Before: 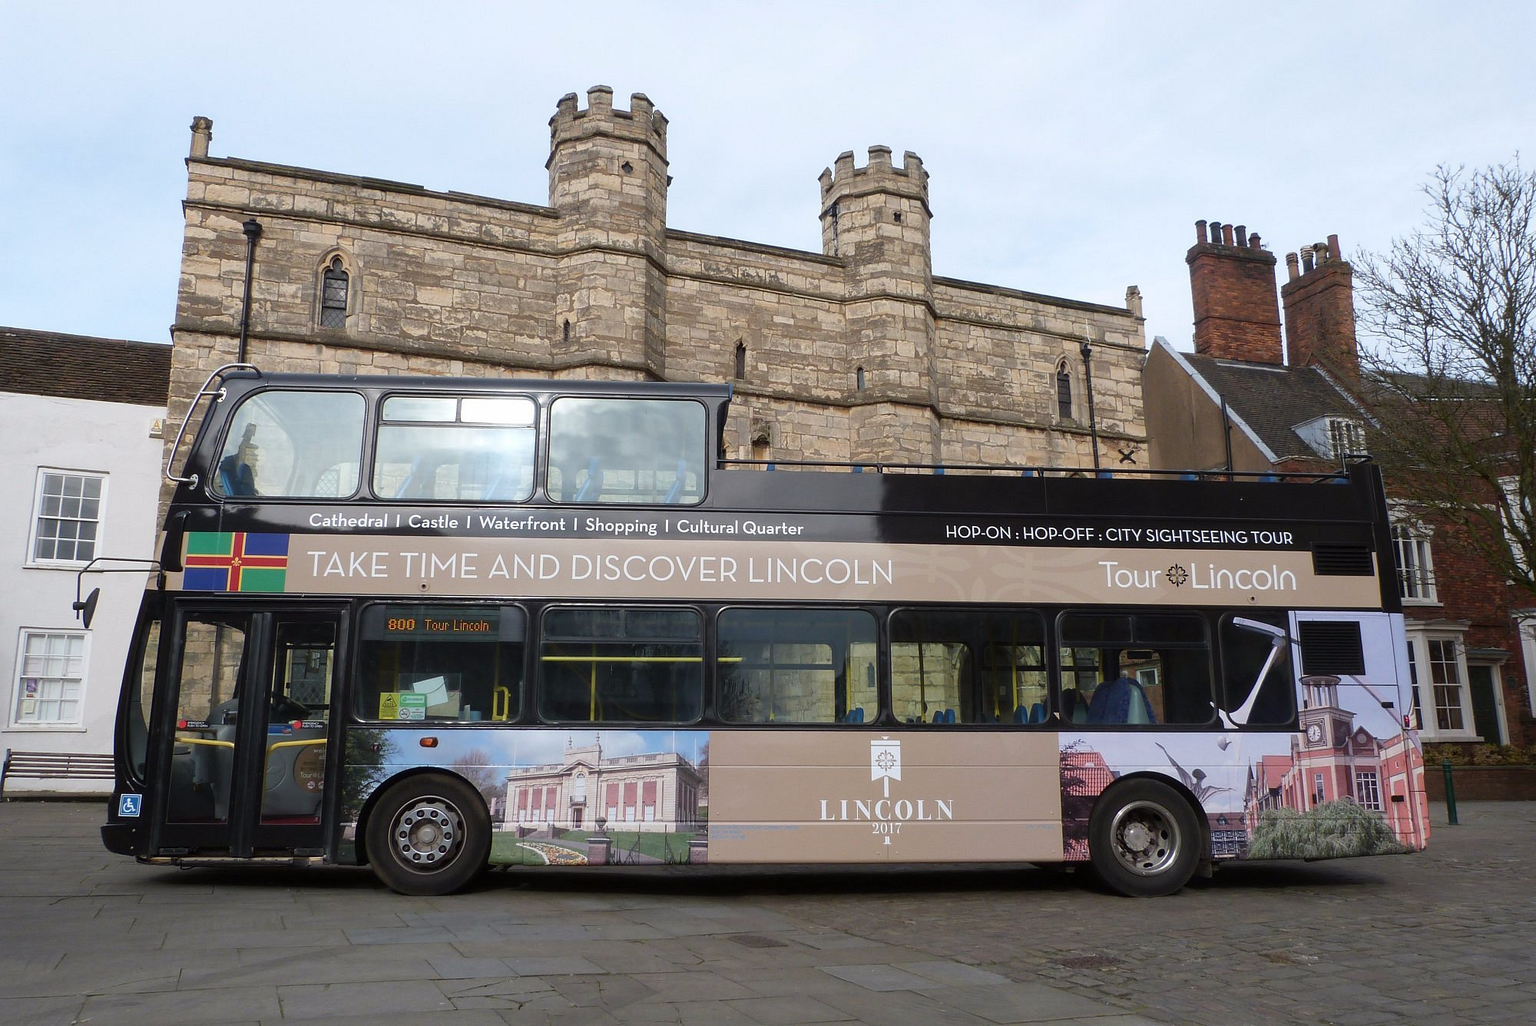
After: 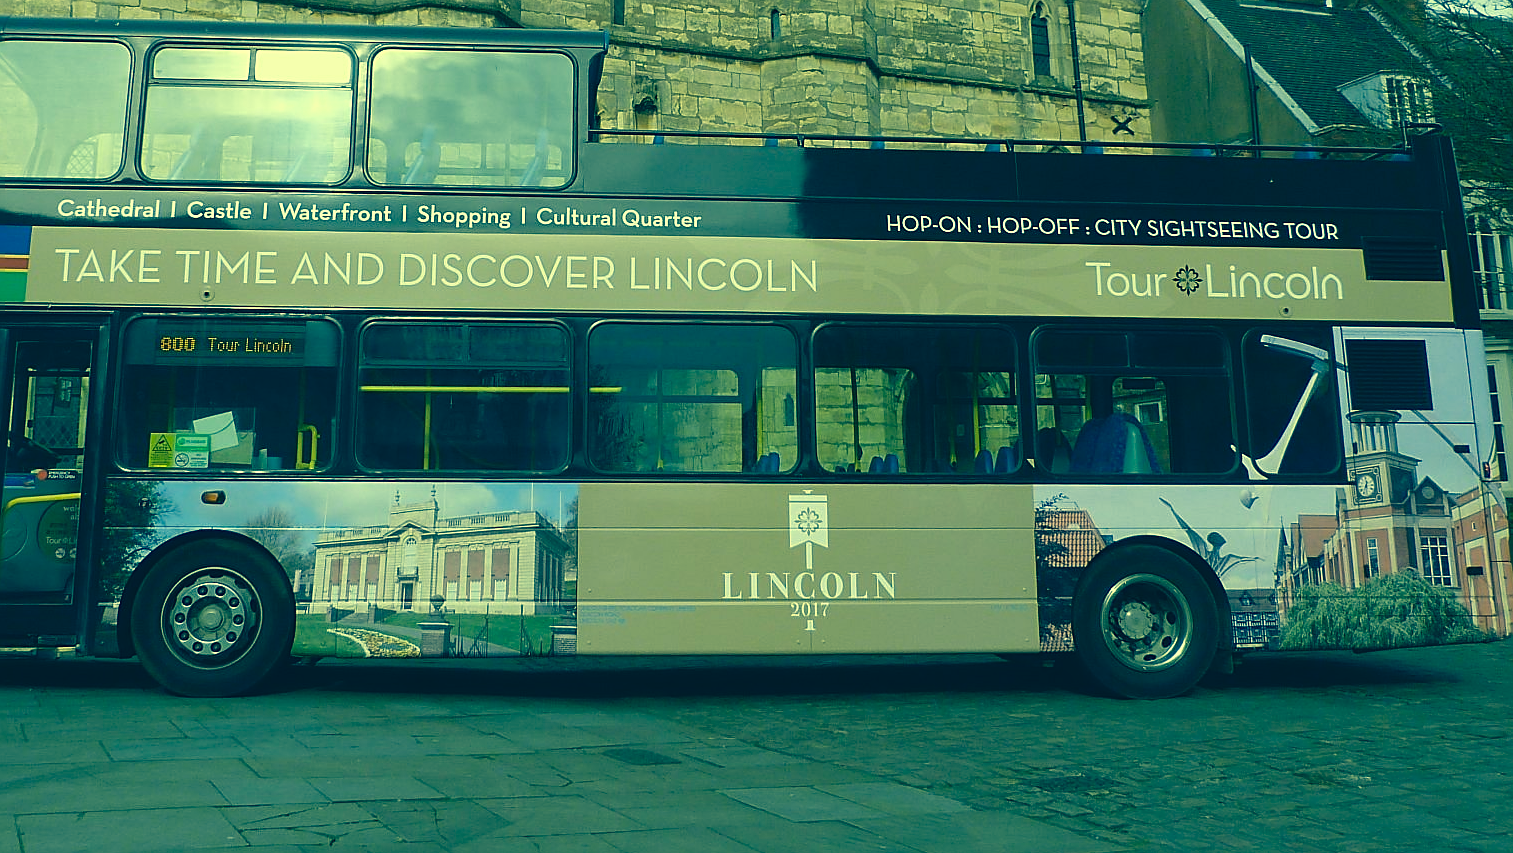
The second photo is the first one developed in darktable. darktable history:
crop and rotate: left 17.299%, top 35.115%, right 7.015%, bottom 1.024%
sharpen: on, module defaults
color correction: highlights a* -15.58, highlights b* 40, shadows a* -40, shadows b* -26.18
